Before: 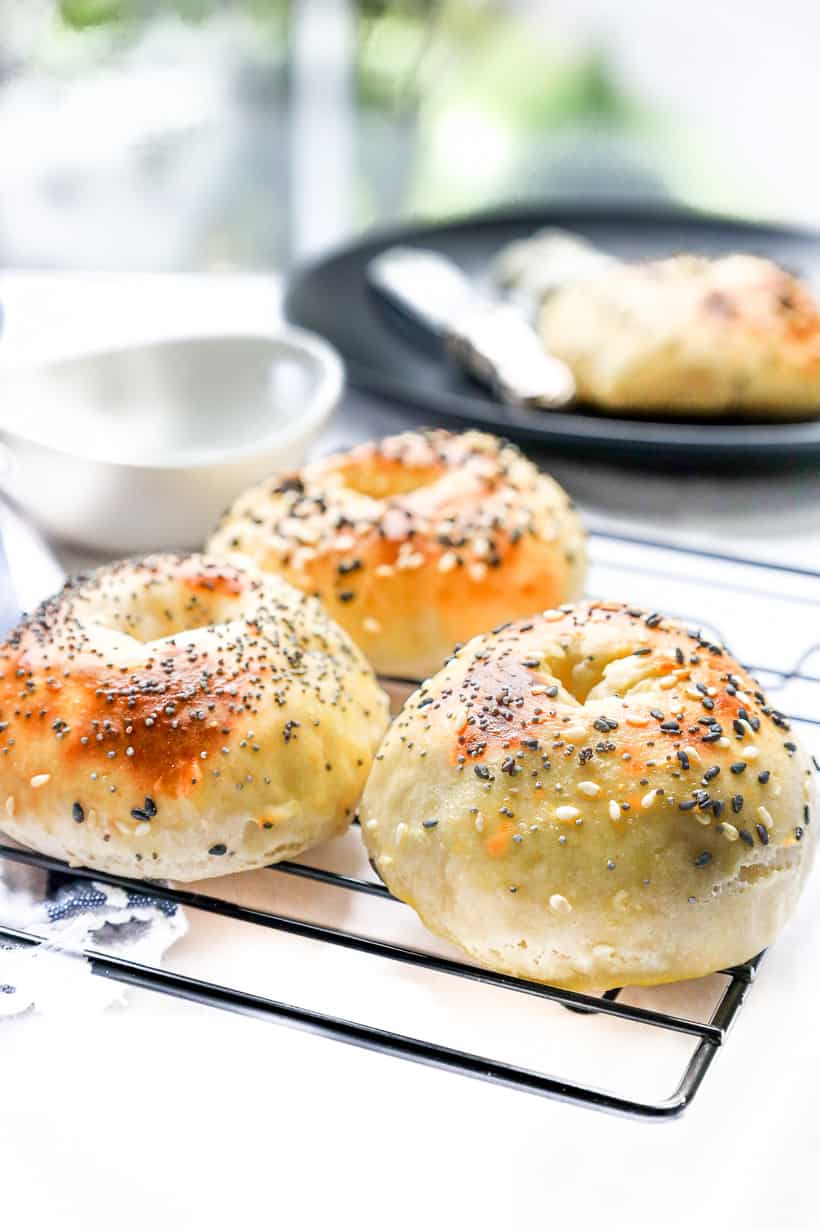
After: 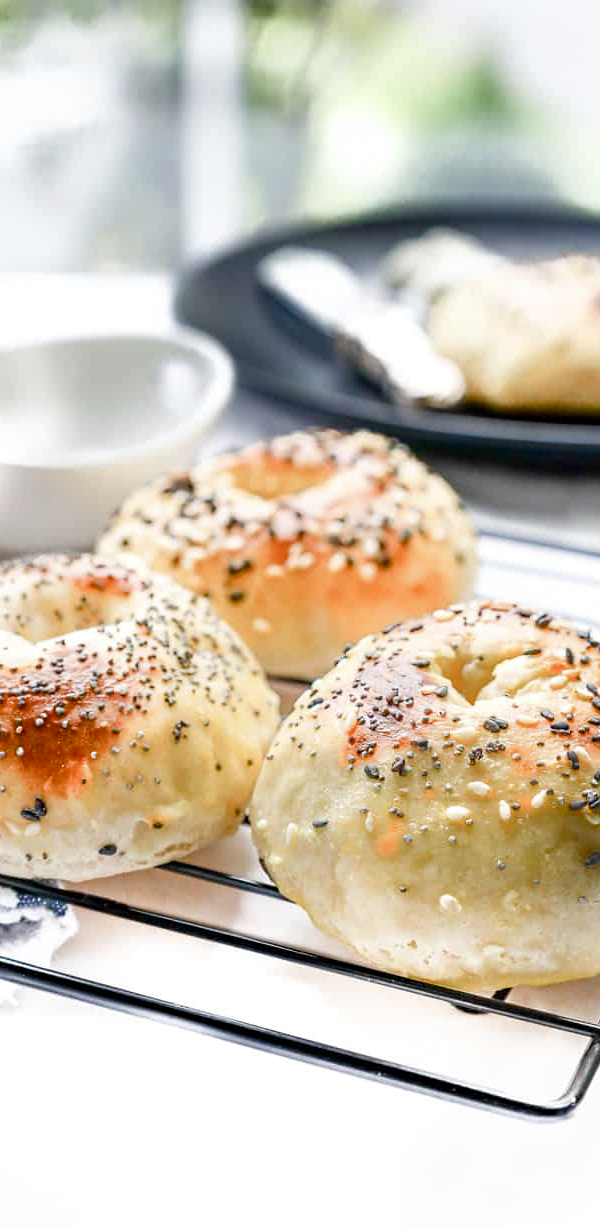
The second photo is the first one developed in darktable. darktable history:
crop: left 13.443%, right 13.31%
sharpen: radius 5.325, amount 0.312, threshold 26.433
color balance rgb: perceptual saturation grading › global saturation 20%, perceptual saturation grading › highlights -50%, perceptual saturation grading › shadows 30%
